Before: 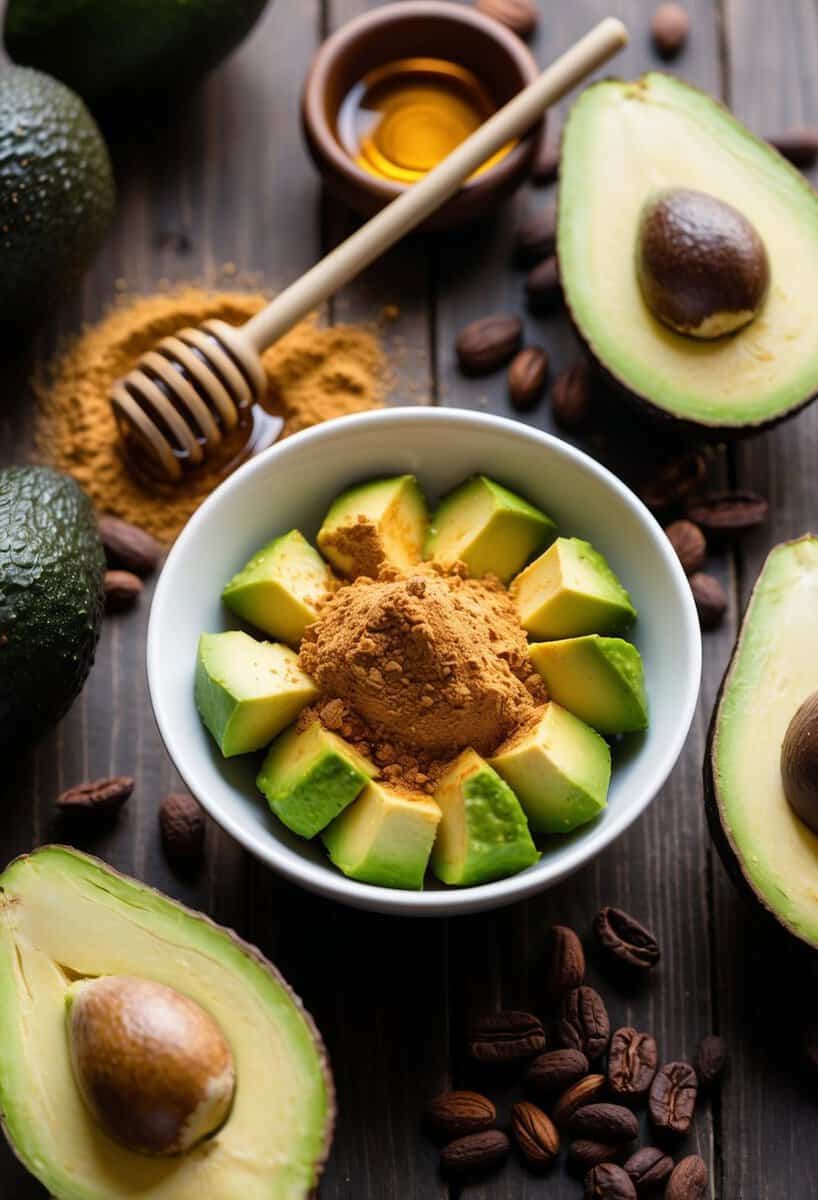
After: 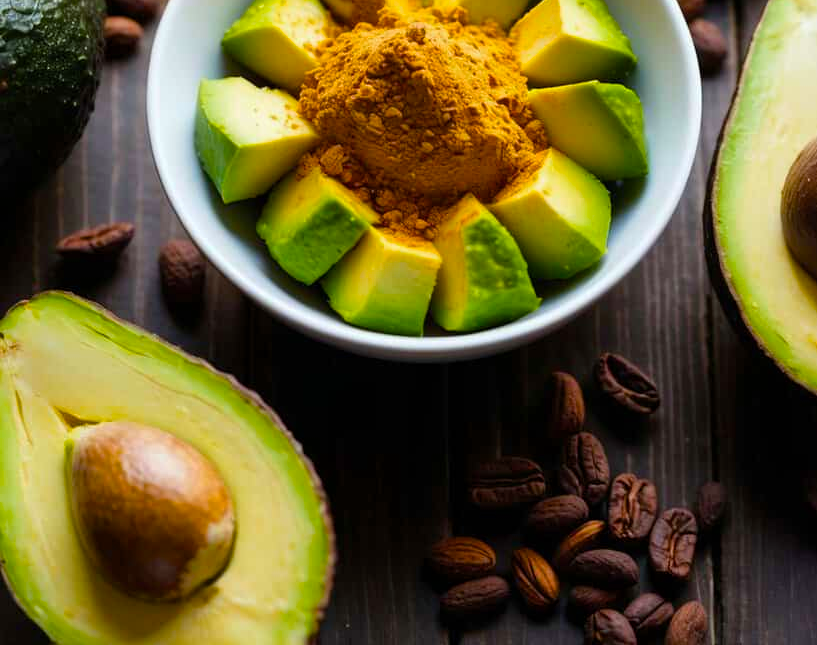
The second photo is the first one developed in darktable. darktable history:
white balance: red 0.978, blue 0.999
crop and rotate: top 46.237%
color balance rgb: perceptual saturation grading › global saturation 40%, global vibrance 15%
